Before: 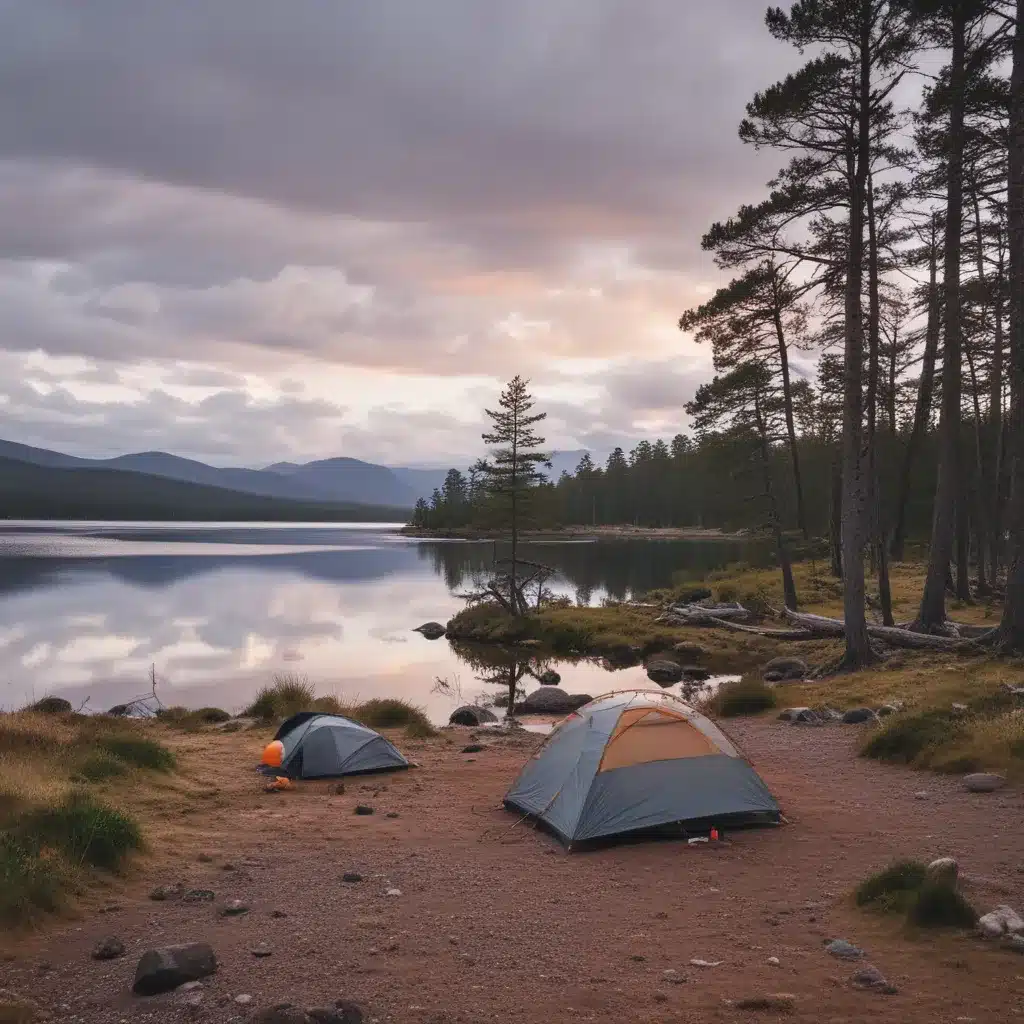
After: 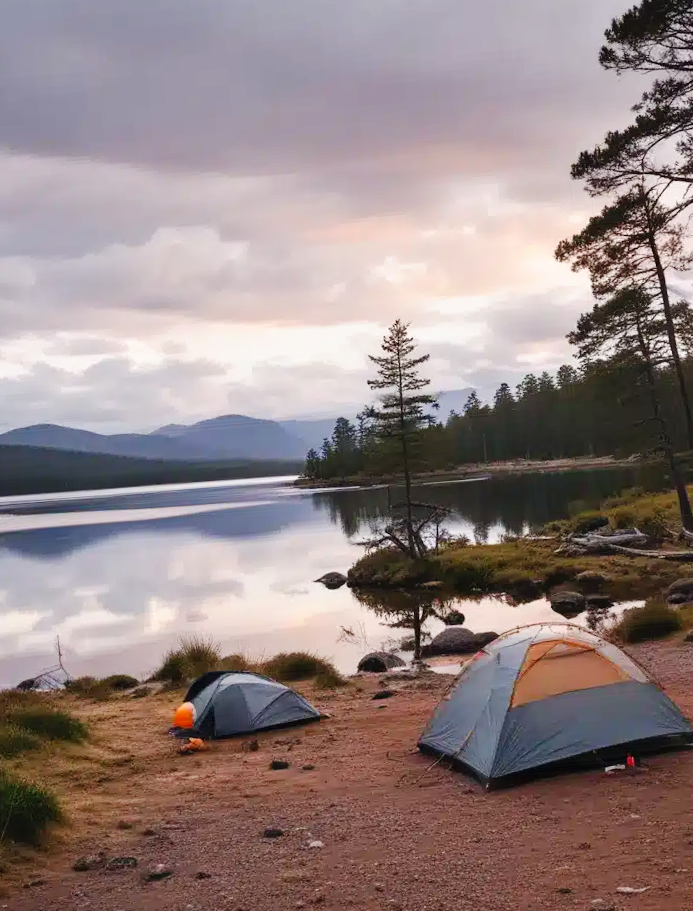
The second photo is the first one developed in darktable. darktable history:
rotate and perspective: rotation -4.57°, crop left 0.054, crop right 0.944, crop top 0.087, crop bottom 0.914
tone curve: curves: ch0 [(0, 0) (0.003, 0.004) (0.011, 0.006) (0.025, 0.011) (0.044, 0.017) (0.069, 0.029) (0.1, 0.047) (0.136, 0.07) (0.177, 0.121) (0.224, 0.182) (0.277, 0.257) (0.335, 0.342) (0.399, 0.432) (0.468, 0.526) (0.543, 0.621) (0.623, 0.711) (0.709, 0.792) (0.801, 0.87) (0.898, 0.951) (1, 1)], preserve colors none
crop and rotate: left 9.061%, right 20.142%
